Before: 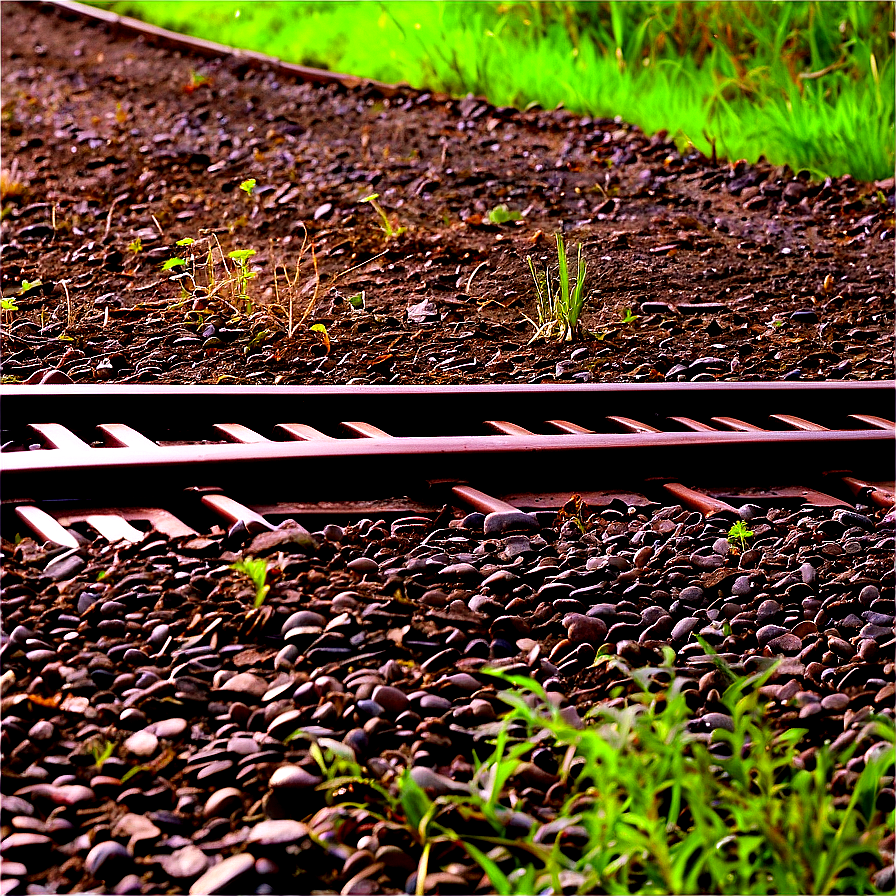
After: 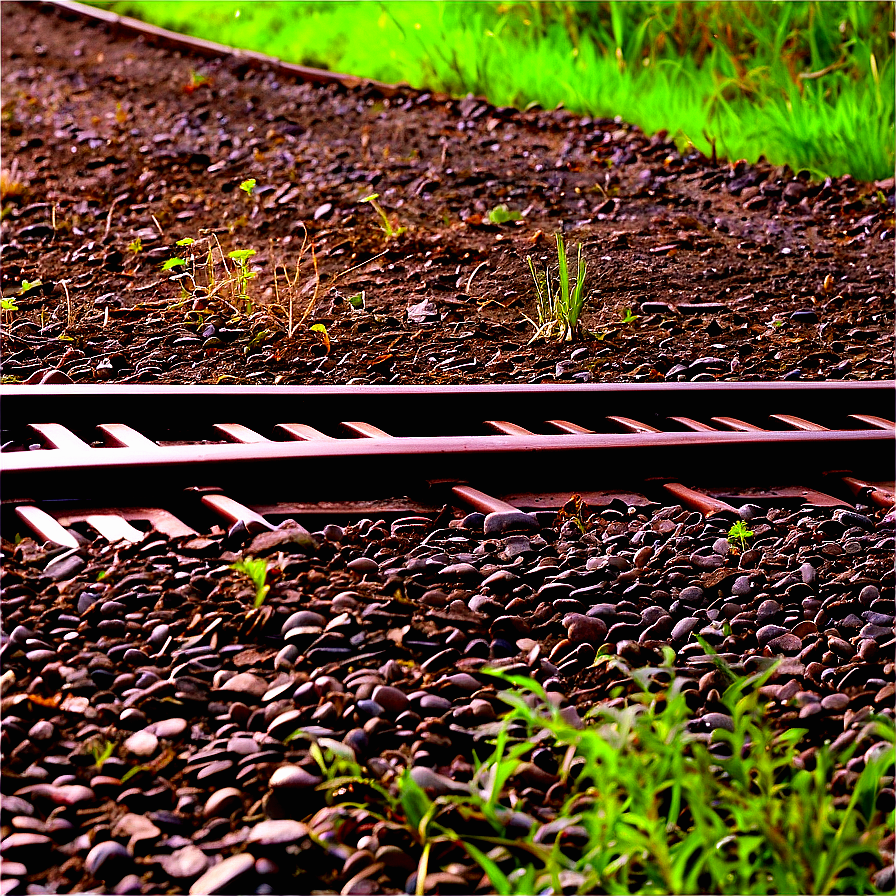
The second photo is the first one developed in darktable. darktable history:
contrast brightness saturation: contrast -0.015, brightness -0.012, saturation 0.026
